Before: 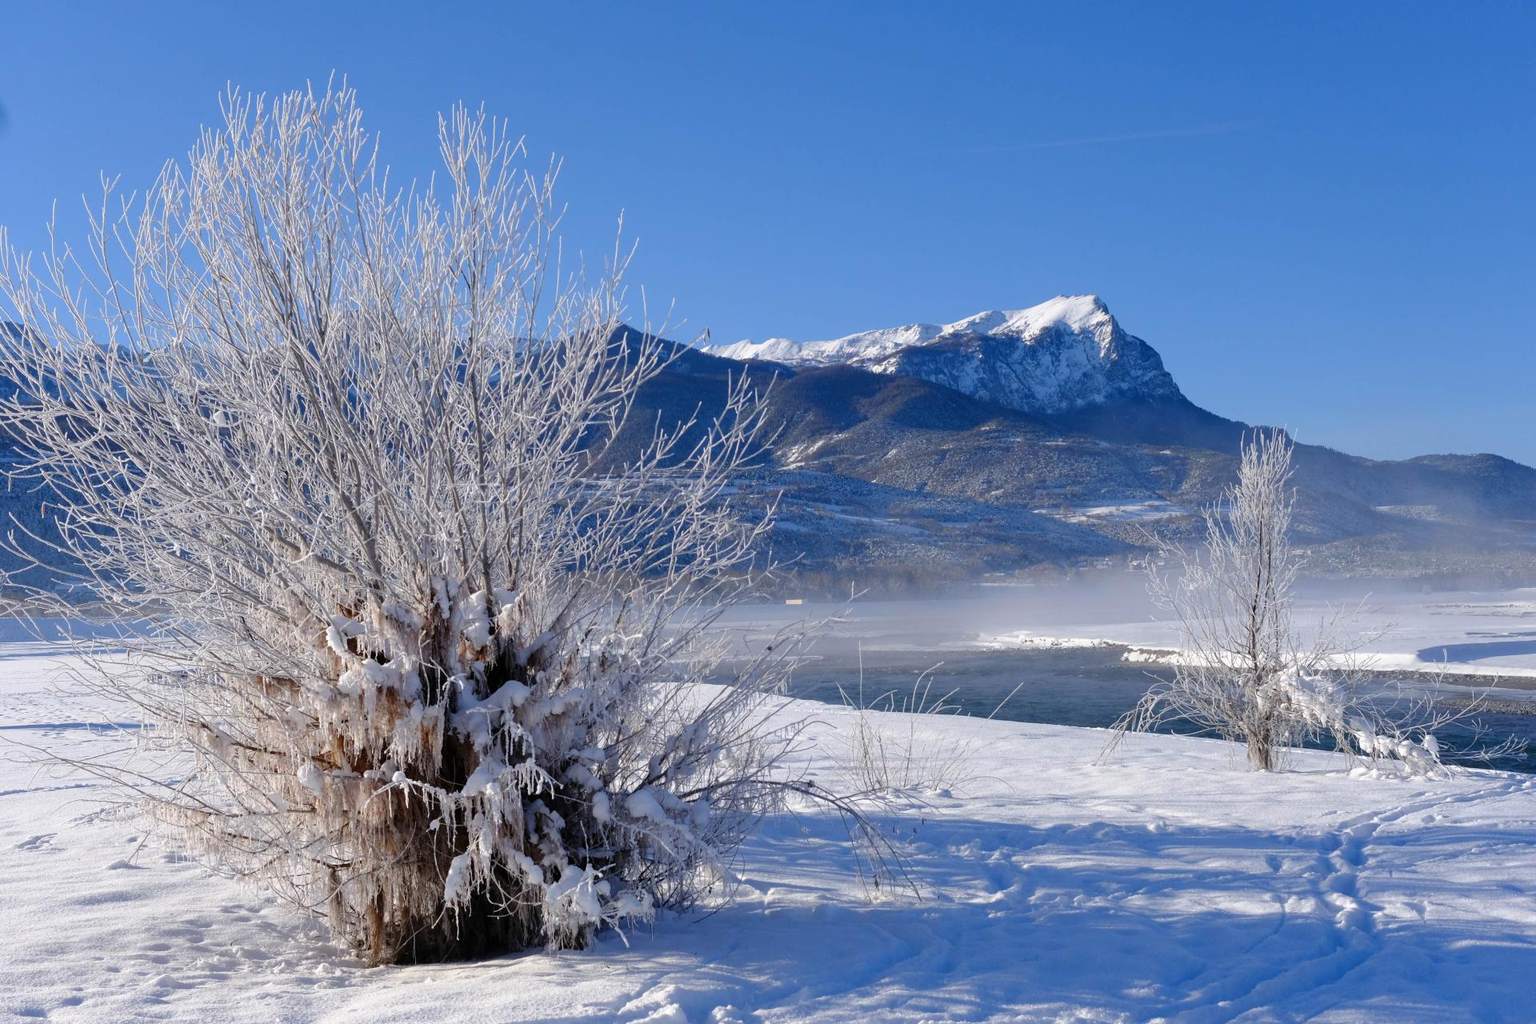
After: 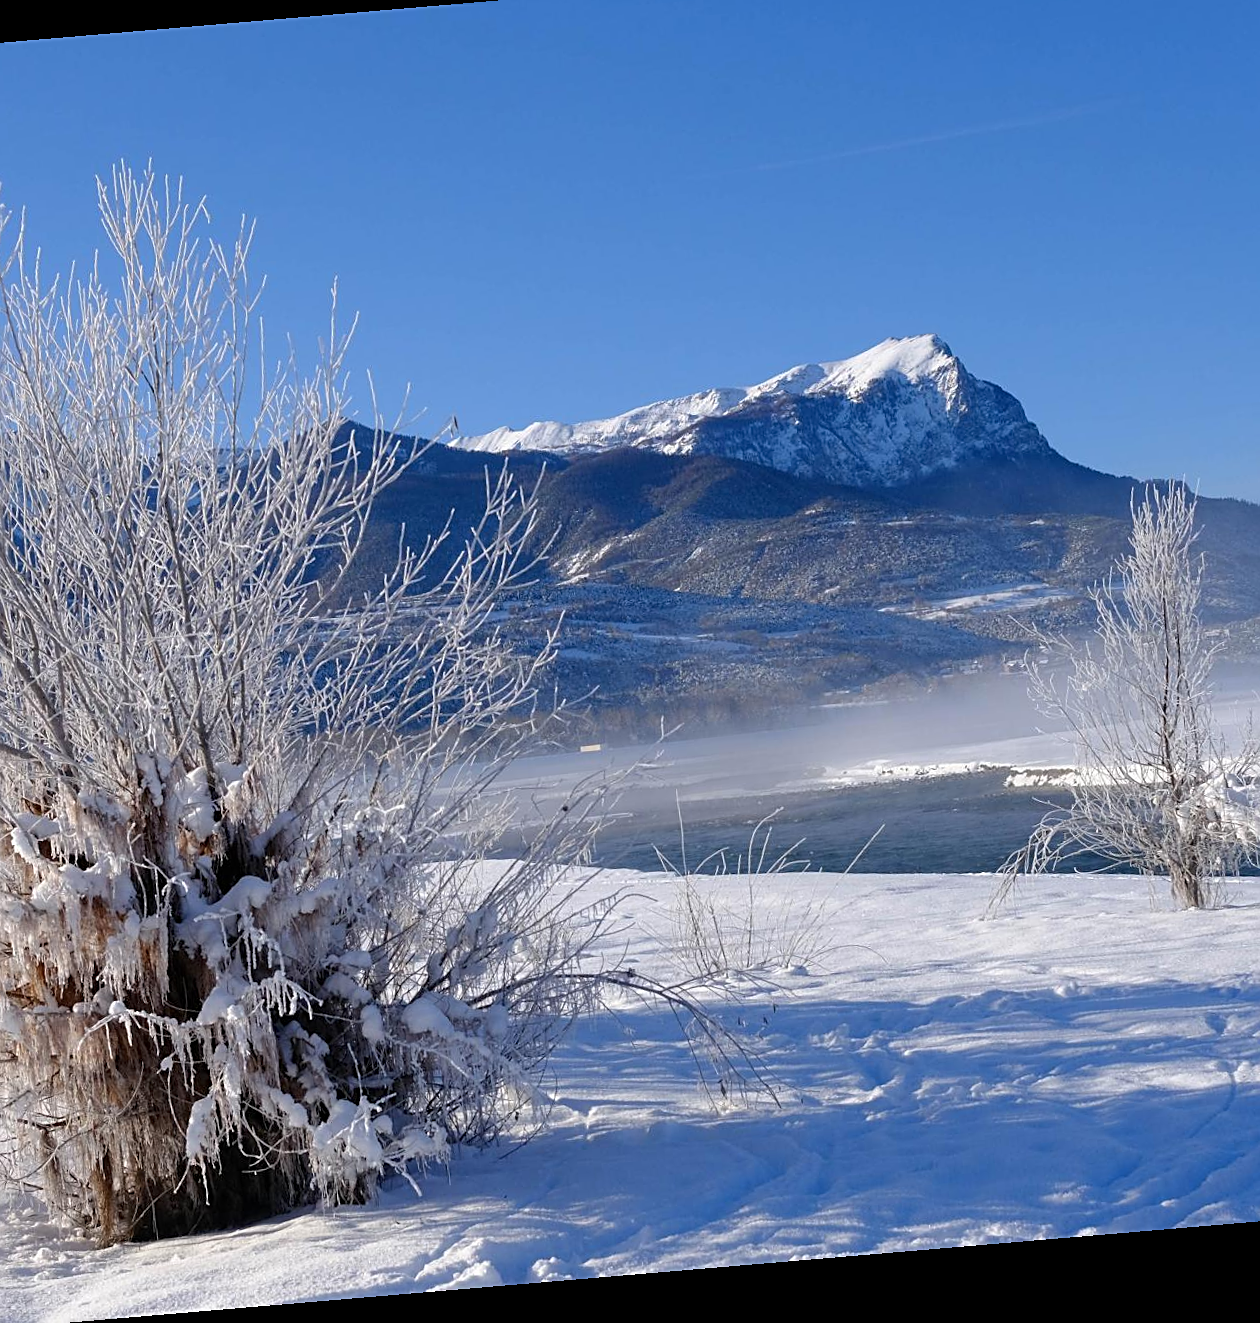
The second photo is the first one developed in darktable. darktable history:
sharpen: on, module defaults
rotate and perspective: rotation -4.86°, automatic cropping off
crop and rotate: left 22.918%, top 5.629%, right 14.711%, bottom 2.247%
